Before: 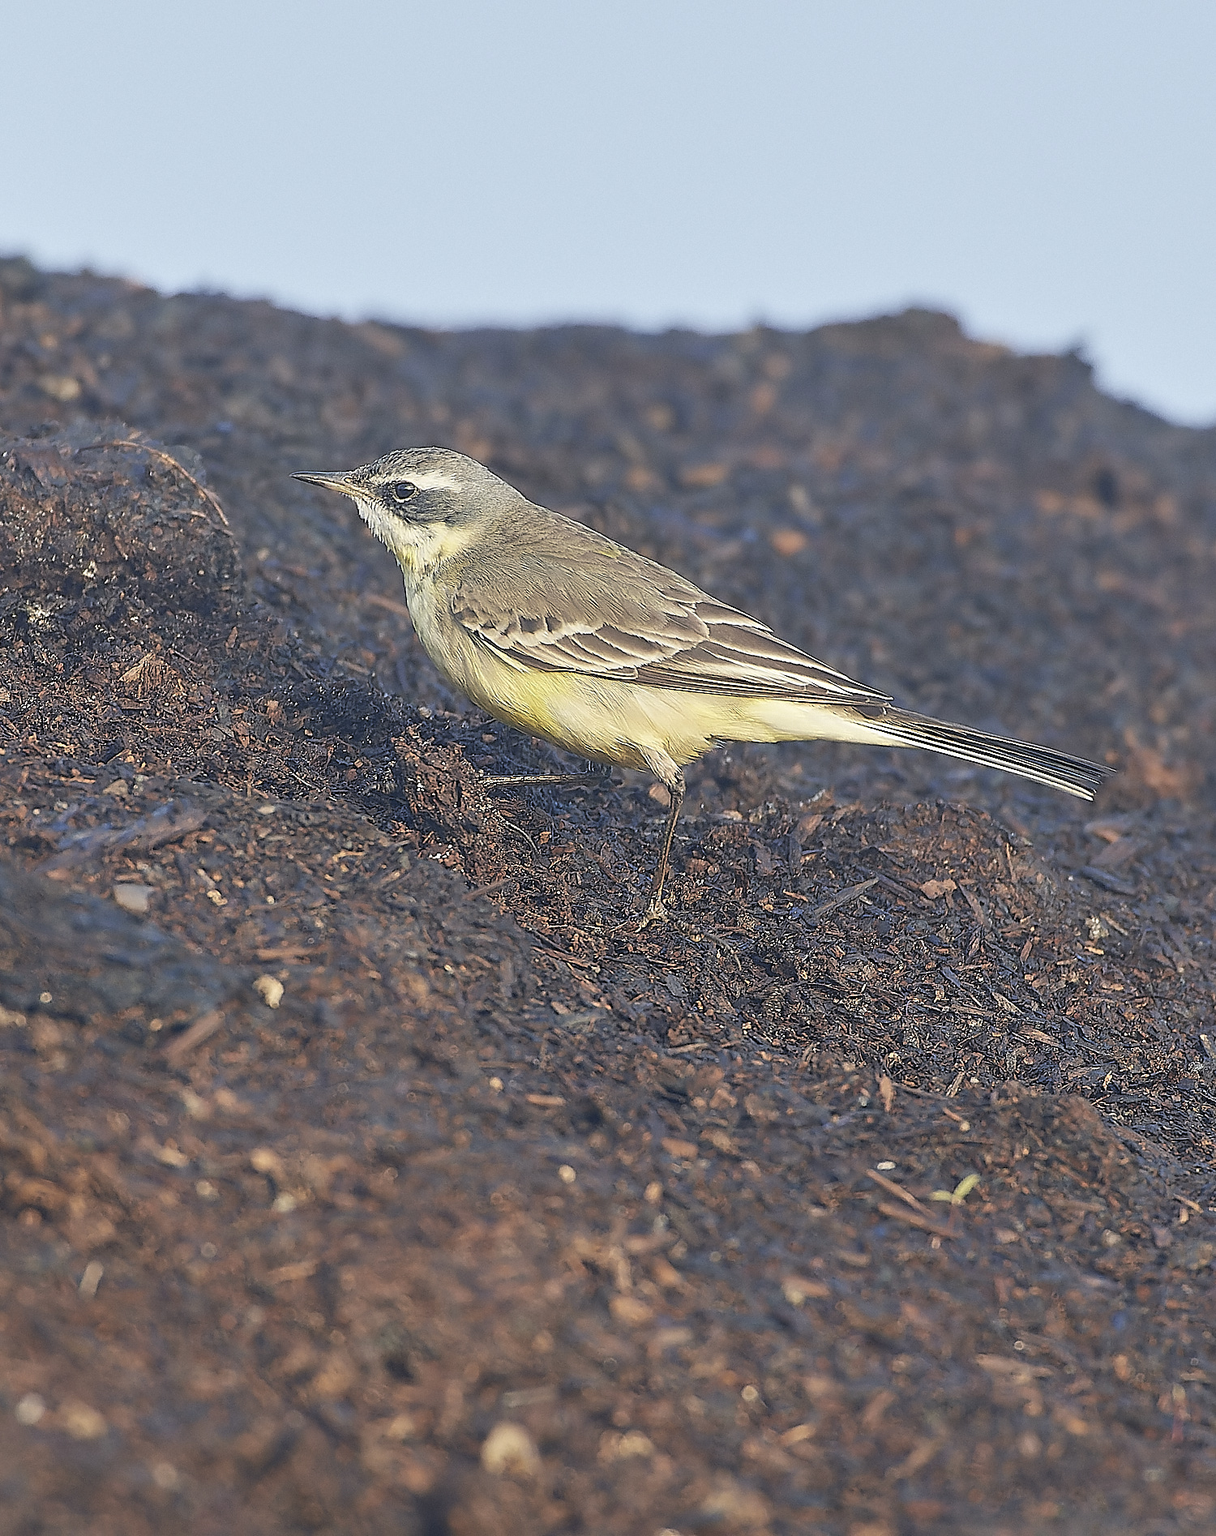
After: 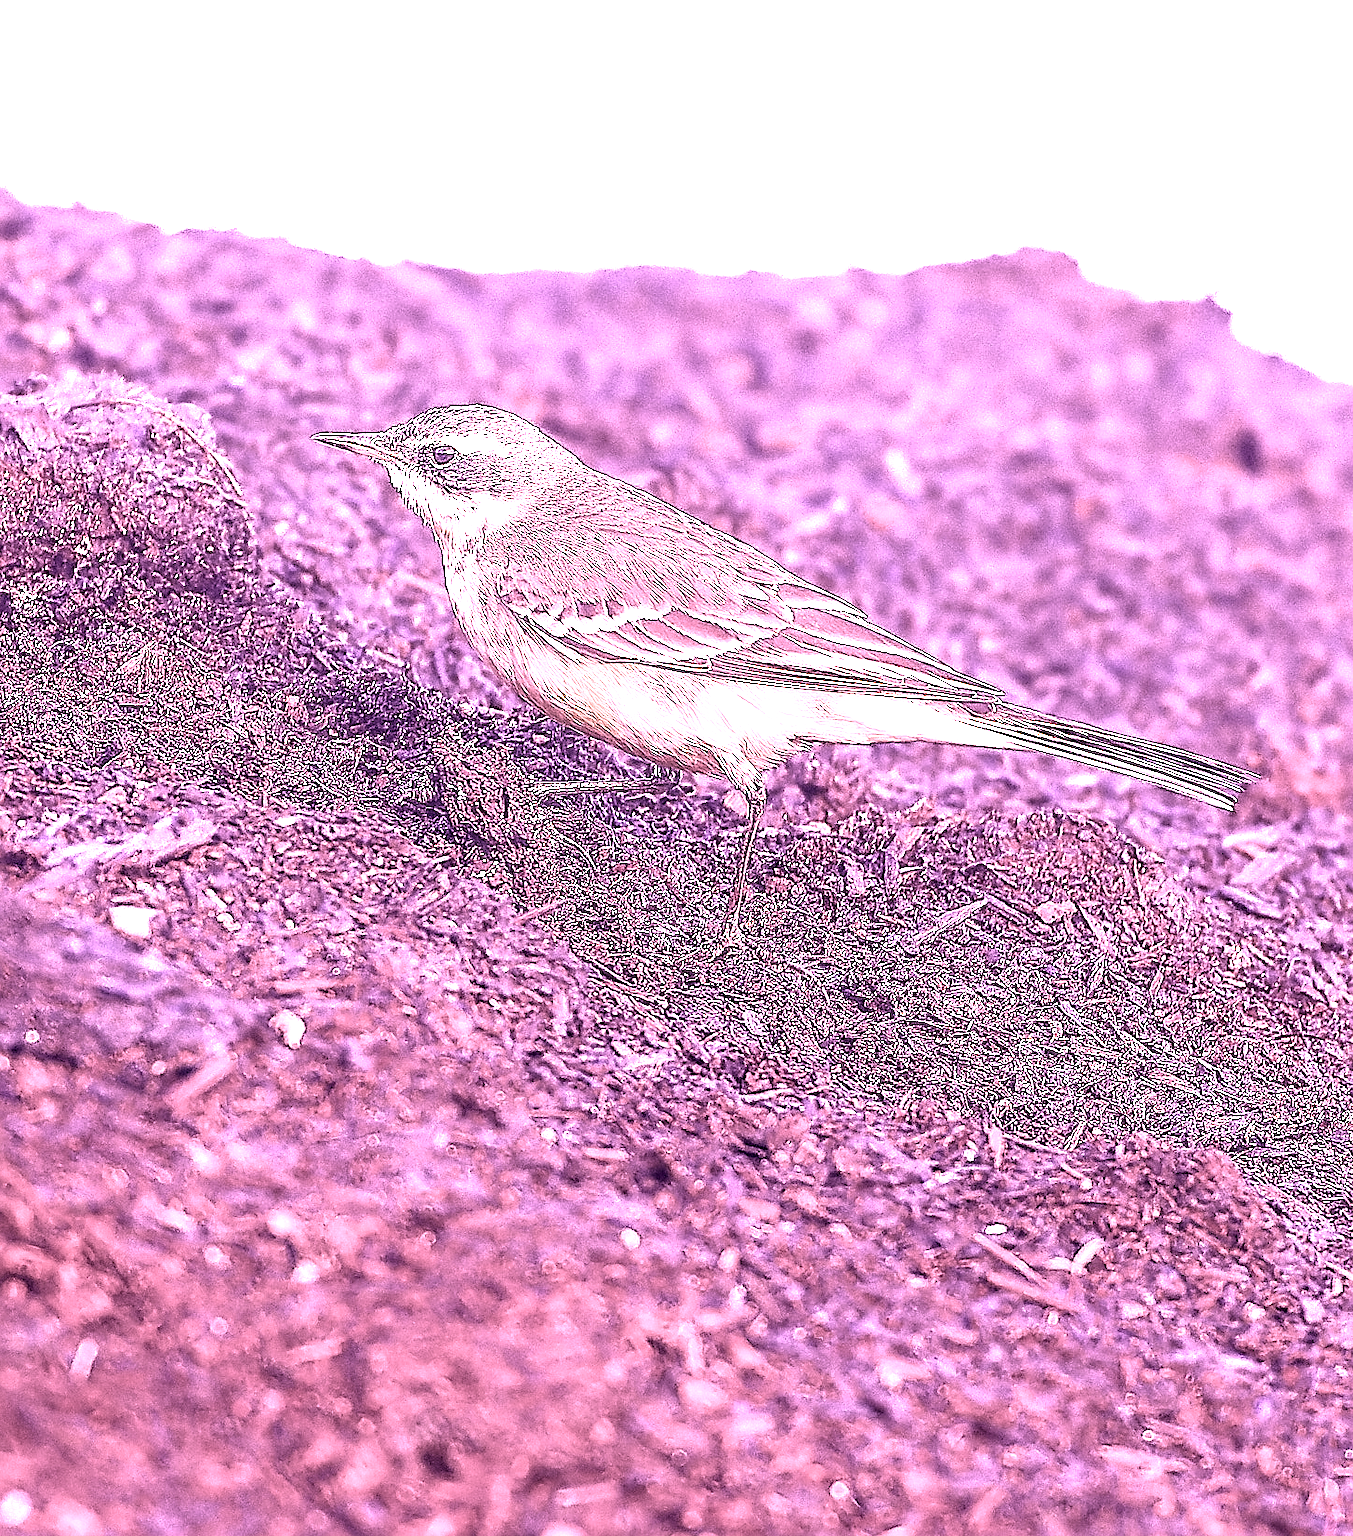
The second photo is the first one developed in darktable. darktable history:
color balance rgb: perceptual saturation grading › global saturation 30%, global vibrance 10%
sharpen: on, module defaults
color zones: curves: ch0 [(0, 0.613) (0.01, 0.613) (0.245, 0.448) (0.498, 0.529) (0.642, 0.665) (0.879, 0.777) (0.99, 0.613)]; ch1 [(0, 0.272) (0.219, 0.127) (0.724, 0.346)]
color calibration: illuminant custom, x 0.261, y 0.521, temperature 7054.11 K
white balance: emerald 1
tone curve: curves: ch0 [(0, 0) (0.071, 0.047) (0.266, 0.26) (0.483, 0.554) (0.753, 0.811) (1, 0.983)]; ch1 [(0, 0) (0.346, 0.307) (0.408, 0.387) (0.463, 0.465) (0.482, 0.493) (0.502, 0.499) (0.517, 0.502) (0.55, 0.548) (0.597, 0.61) (0.651, 0.698) (1, 1)]; ch2 [(0, 0) (0.346, 0.34) (0.434, 0.46) (0.485, 0.494) (0.5, 0.498) (0.517, 0.506) (0.526, 0.545) (0.583, 0.61) (0.625, 0.659) (1, 1)], color space Lab, independent channels, preserve colors none
local contrast: on, module defaults
crop: left 1.507%, top 6.147%, right 1.379%, bottom 6.637%
